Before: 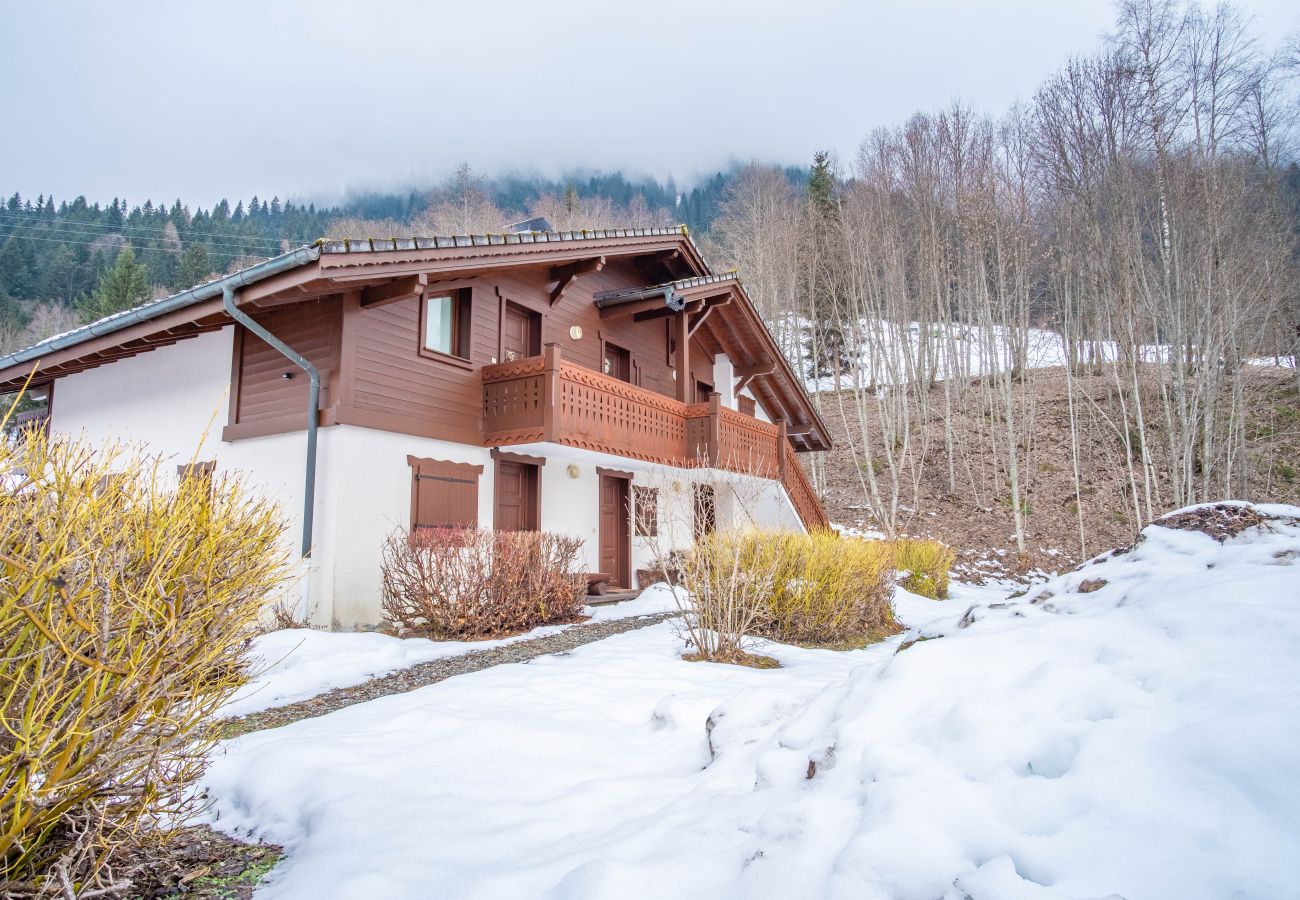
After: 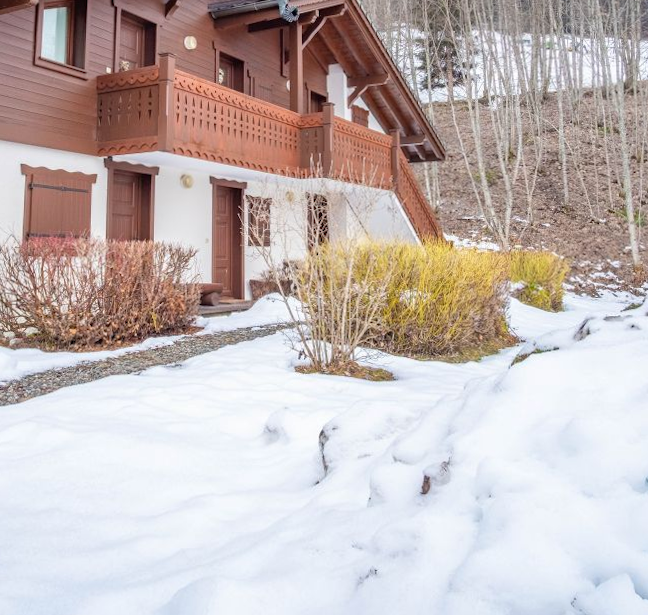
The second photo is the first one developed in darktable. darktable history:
rotate and perspective: rotation 0.226°, lens shift (vertical) -0.042, crop left 0.023, crop right 0.982, crop top 0.006, crop bottom 0.994
crop and rotate: left 29.237%, top 31.152%, right 19.807%
